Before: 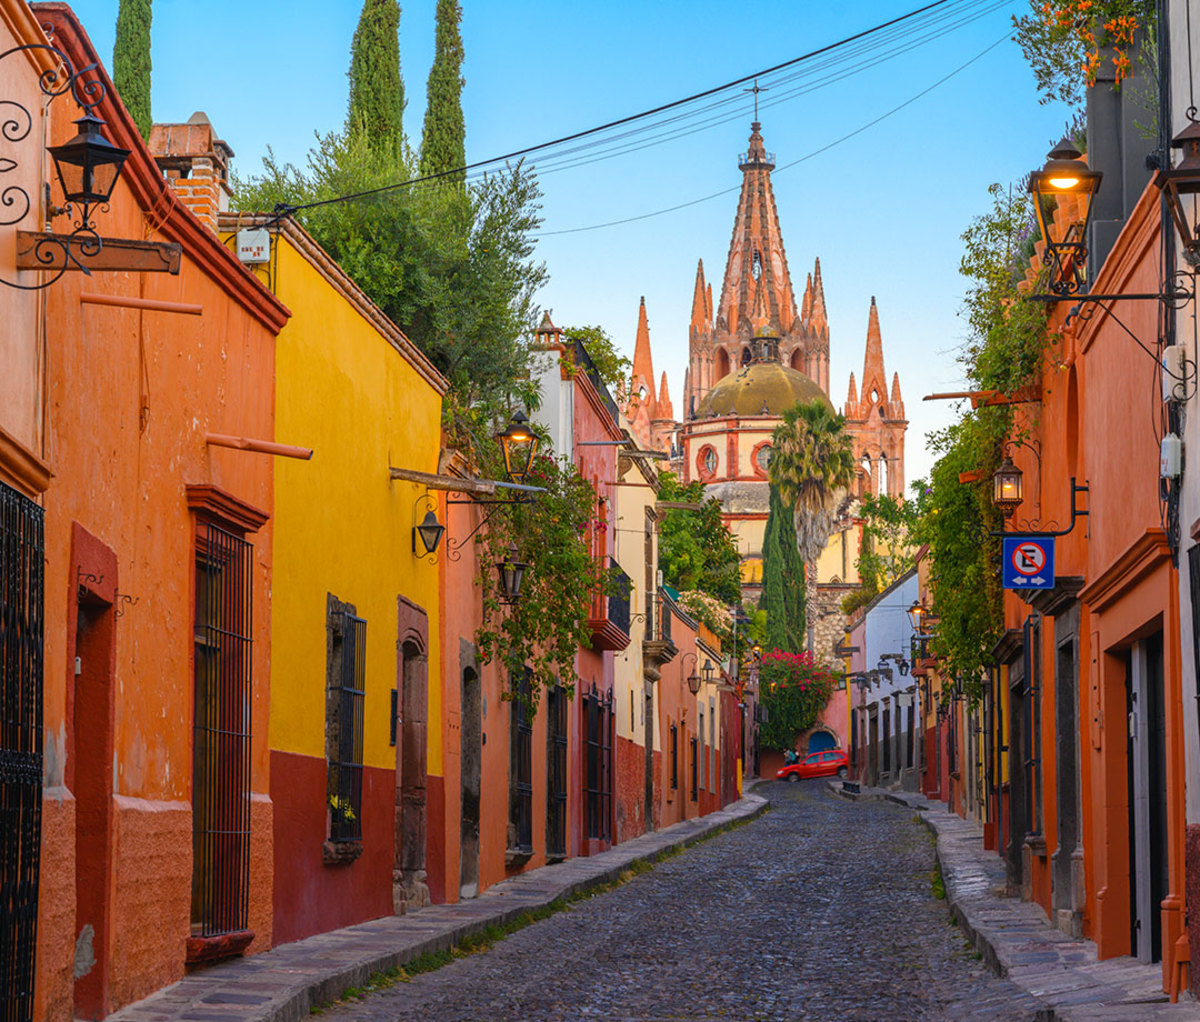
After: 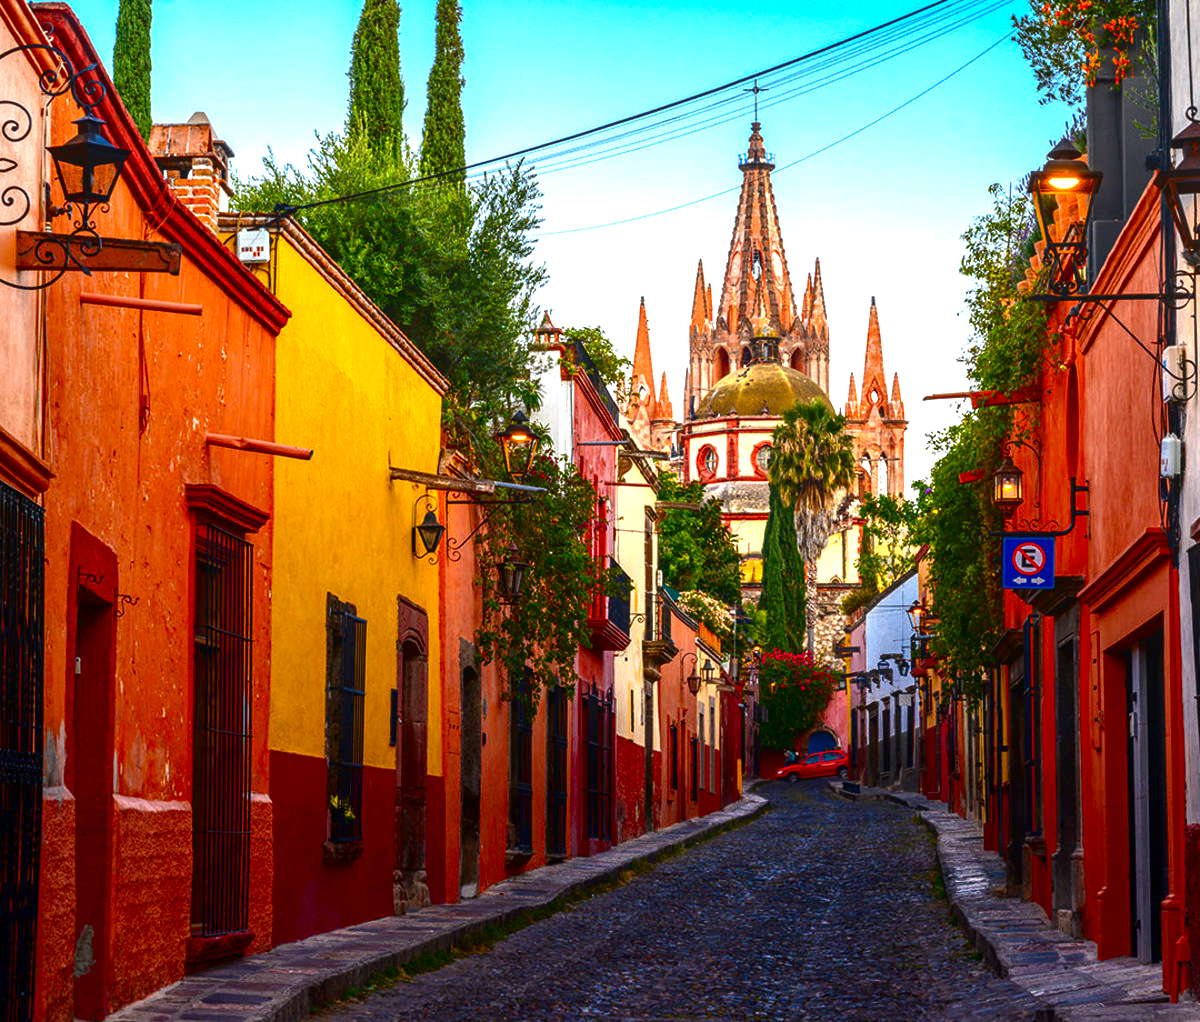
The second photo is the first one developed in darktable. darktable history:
local contrast: detail 110%
exposure: black level correction 0, exposure 1 EV, compensate exposure bias true, compensate highlight preservation false
contrast brightness saturation: contrast 0.09, brightness -0.59, saturation 0.17
